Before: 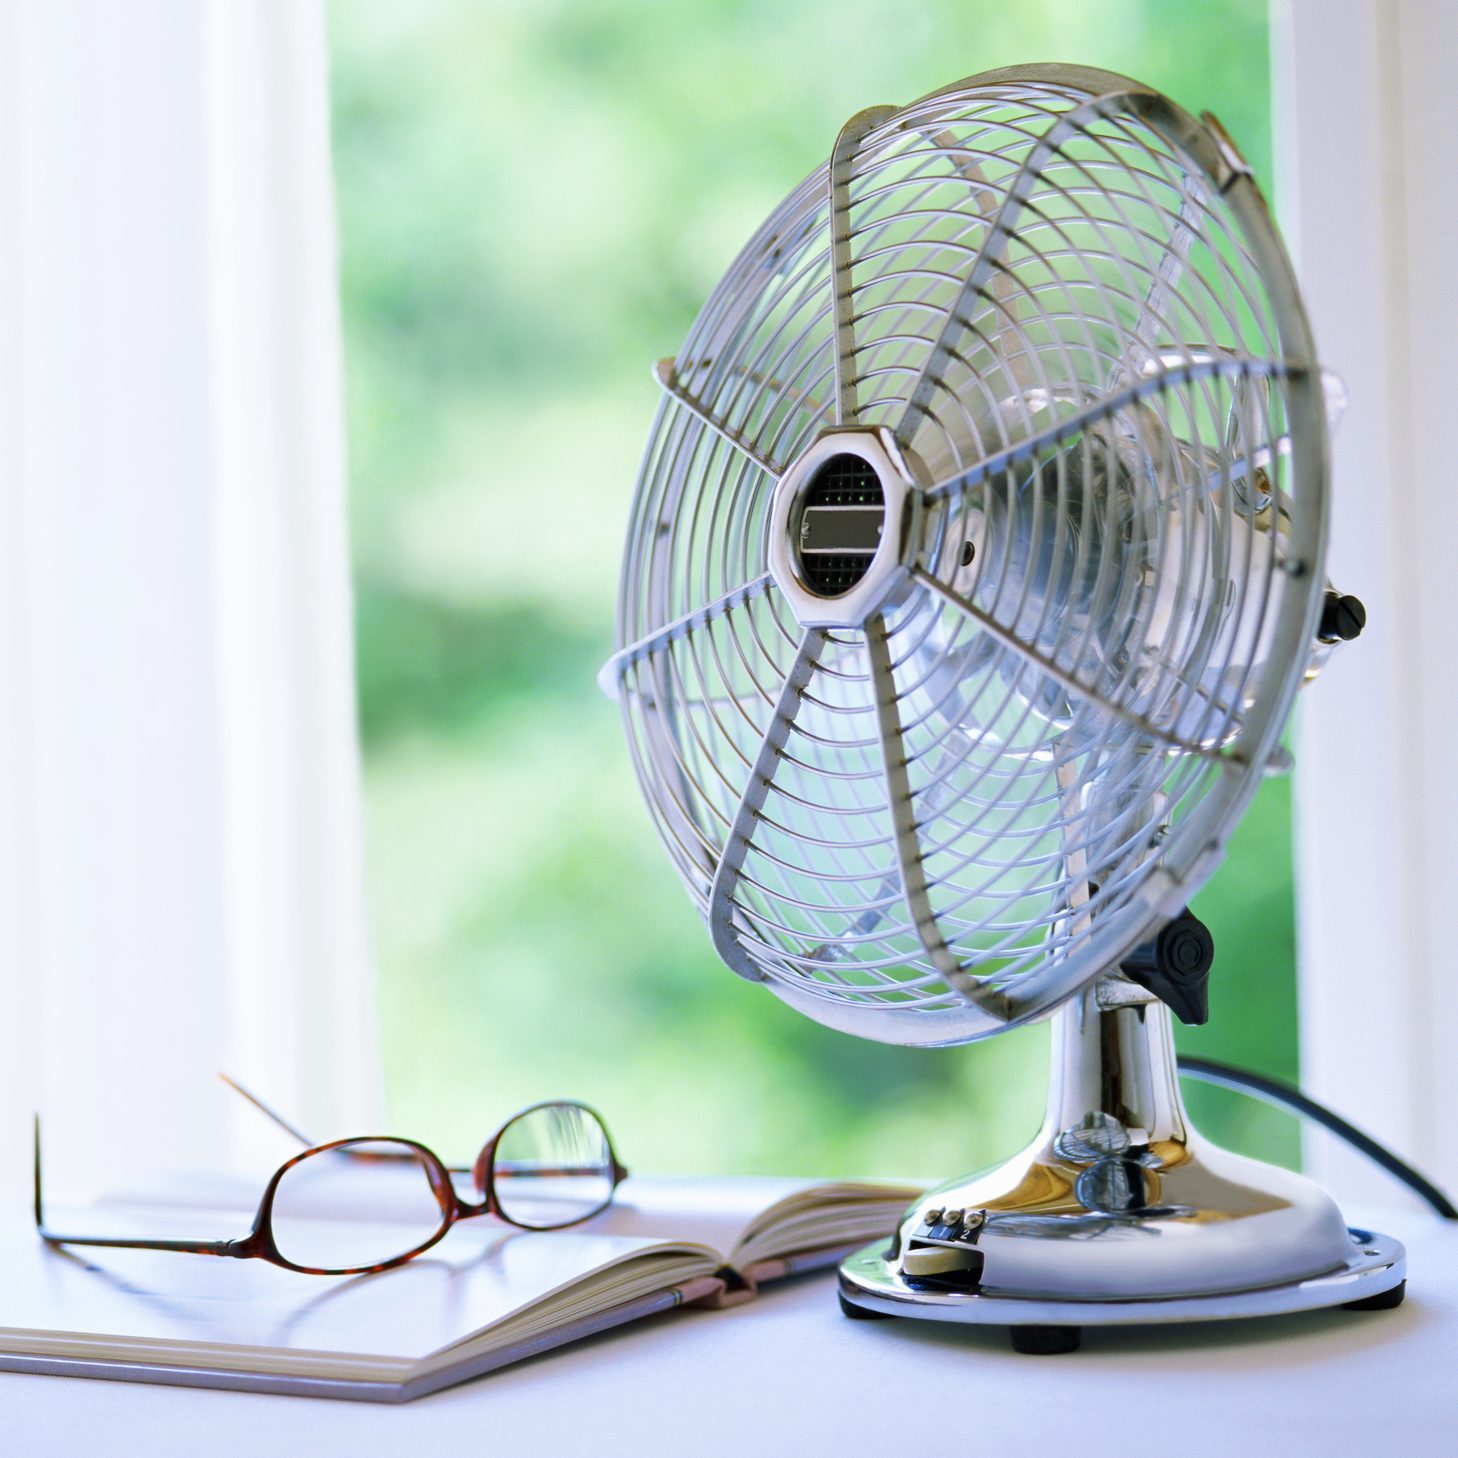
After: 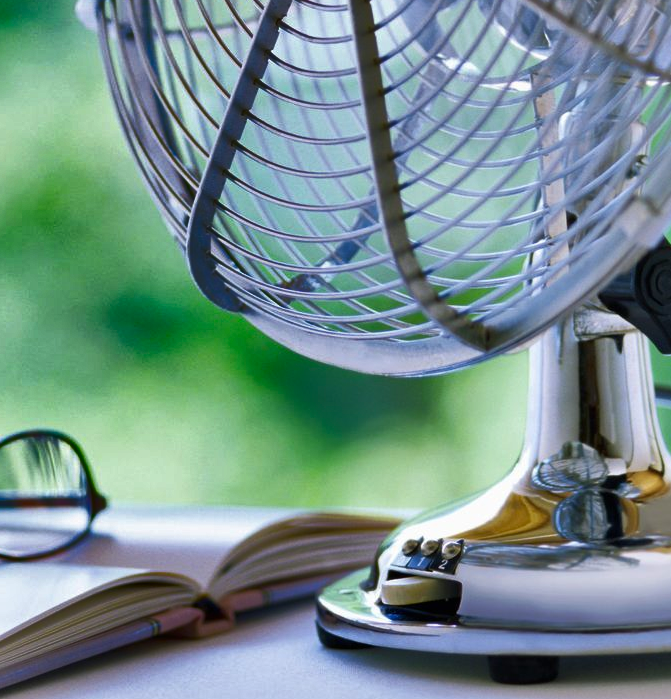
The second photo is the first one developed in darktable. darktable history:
crop: left 35.838%, top 46.016%, right 18.087%, bottom 6.023%
shadows and highlights: shadows 20.85, highlights -81.6, highlights color adjustment 72.38%, soften with gaussian
